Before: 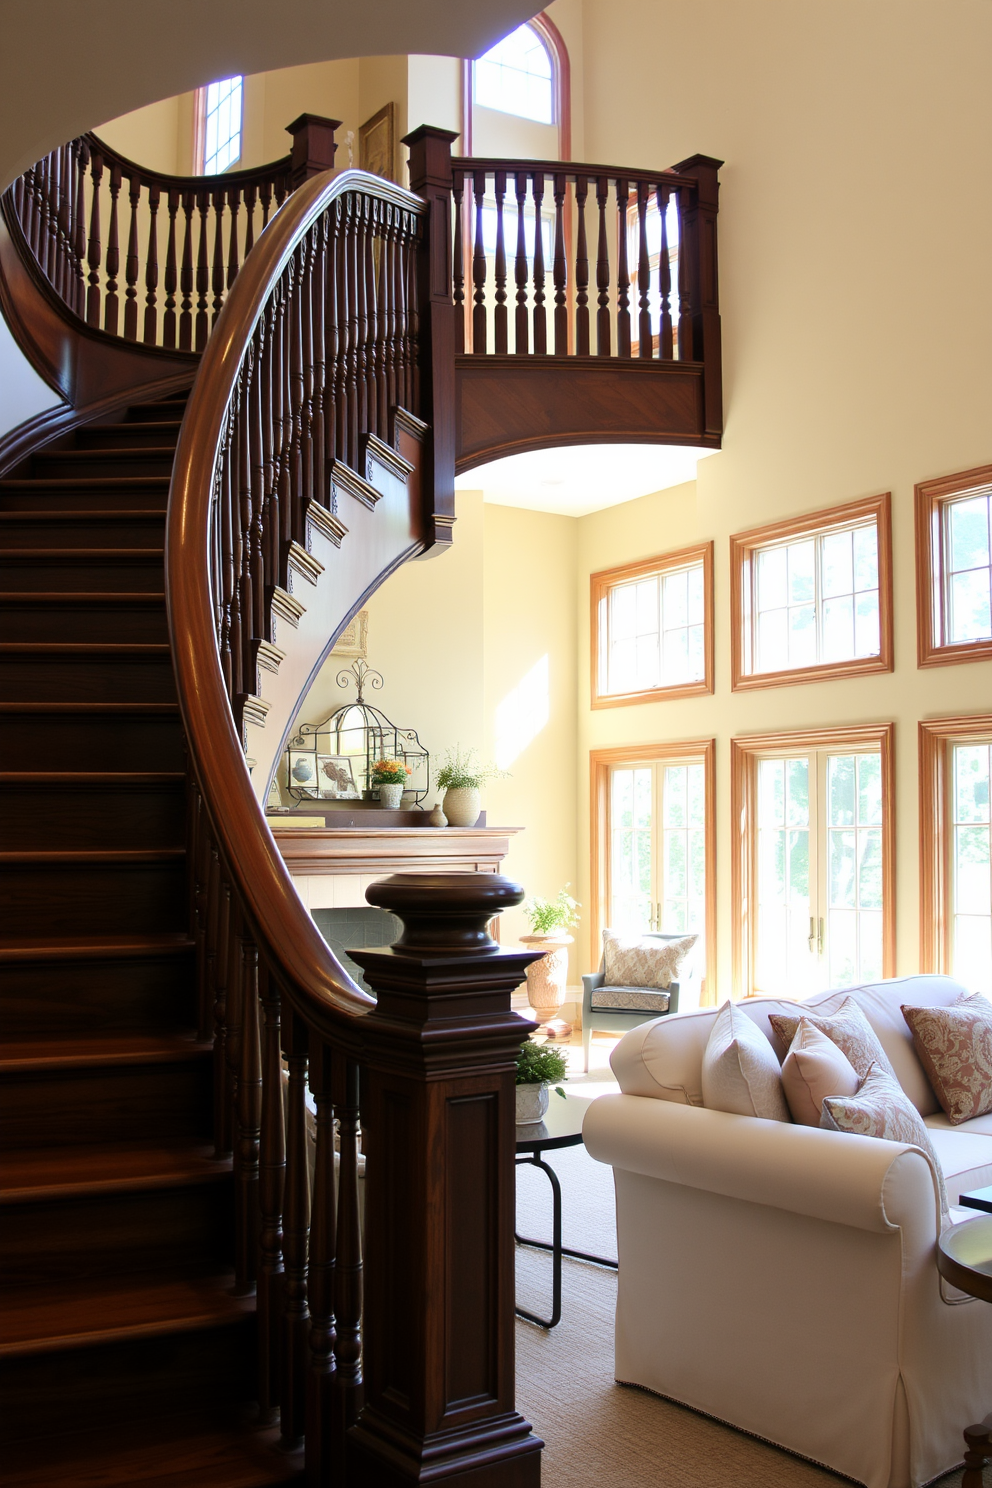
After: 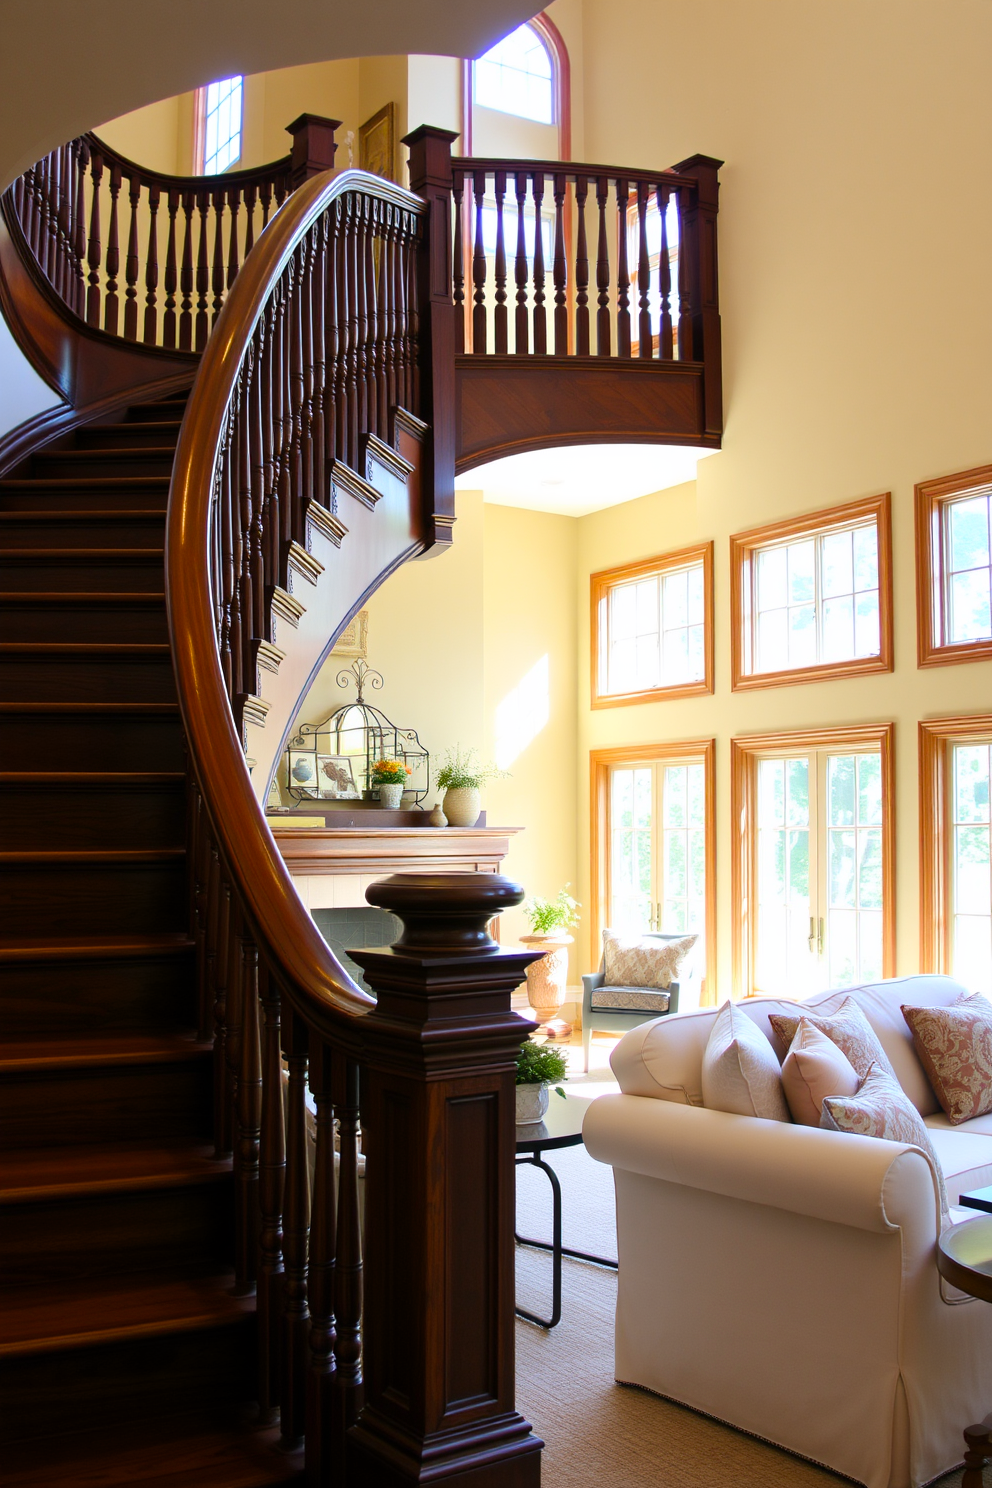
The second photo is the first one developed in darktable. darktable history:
color balance rgb: power › chroma 0.518%, power › hue 259.67°, linear chroma grading › global chroma 14.791%, perceptual saturation grading › global saturation 17.554%
